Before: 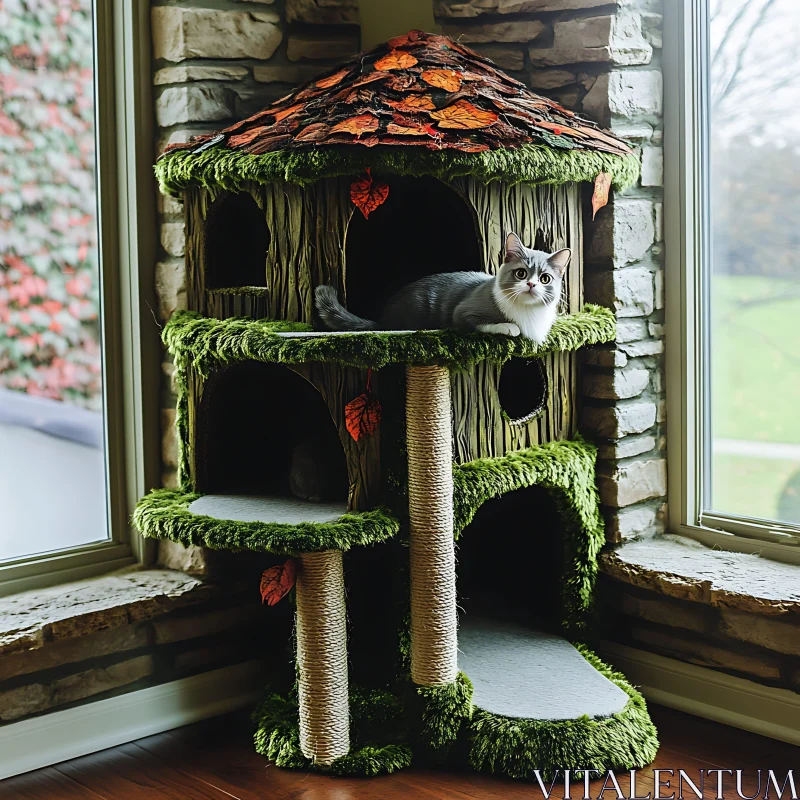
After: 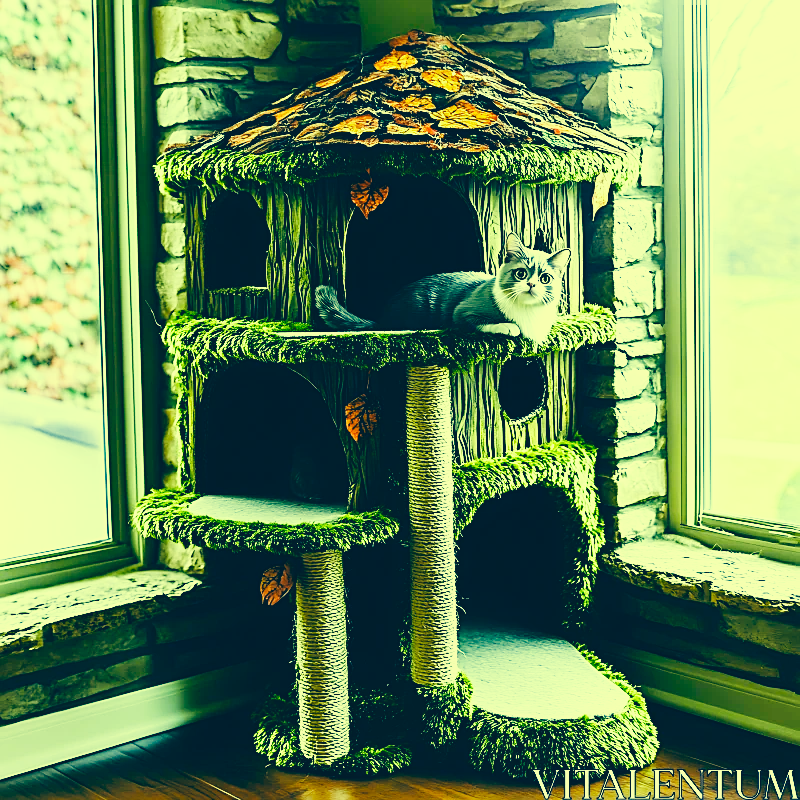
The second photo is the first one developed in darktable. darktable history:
sharpen: on, module defaults
base curve: curves: ch0 [(0, 0.003) (0.001, 0.002) (0.006, 0.004) (0.02, 0.022) (0.048, 0.086) (0.094, 0.234) (0.162, 0.431) (0.258, 0.629) (0.385, 0.8) (0.548, 0.918) (0.751, 0.988) (1, 1)], preserve colors none
color correction: highlights a* -15.11, highlights b* 39.86, shadows a* -39.5, shadows b* -26.62
